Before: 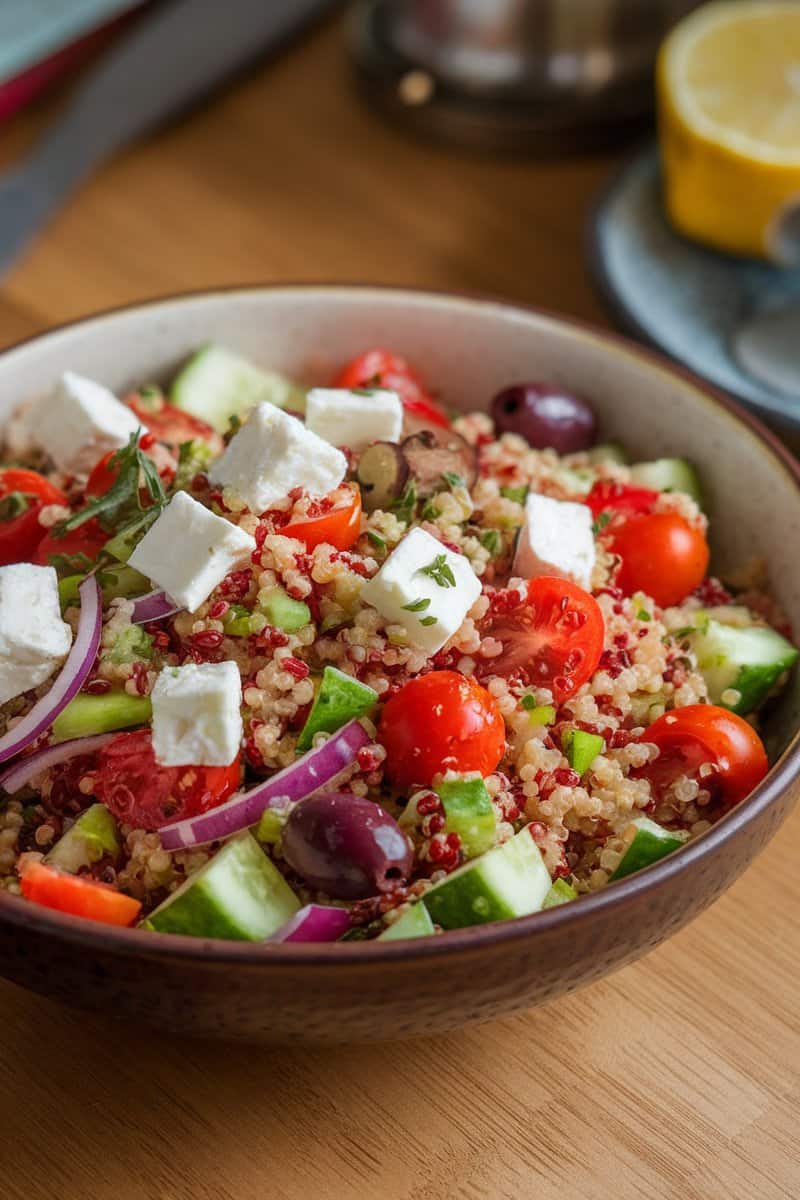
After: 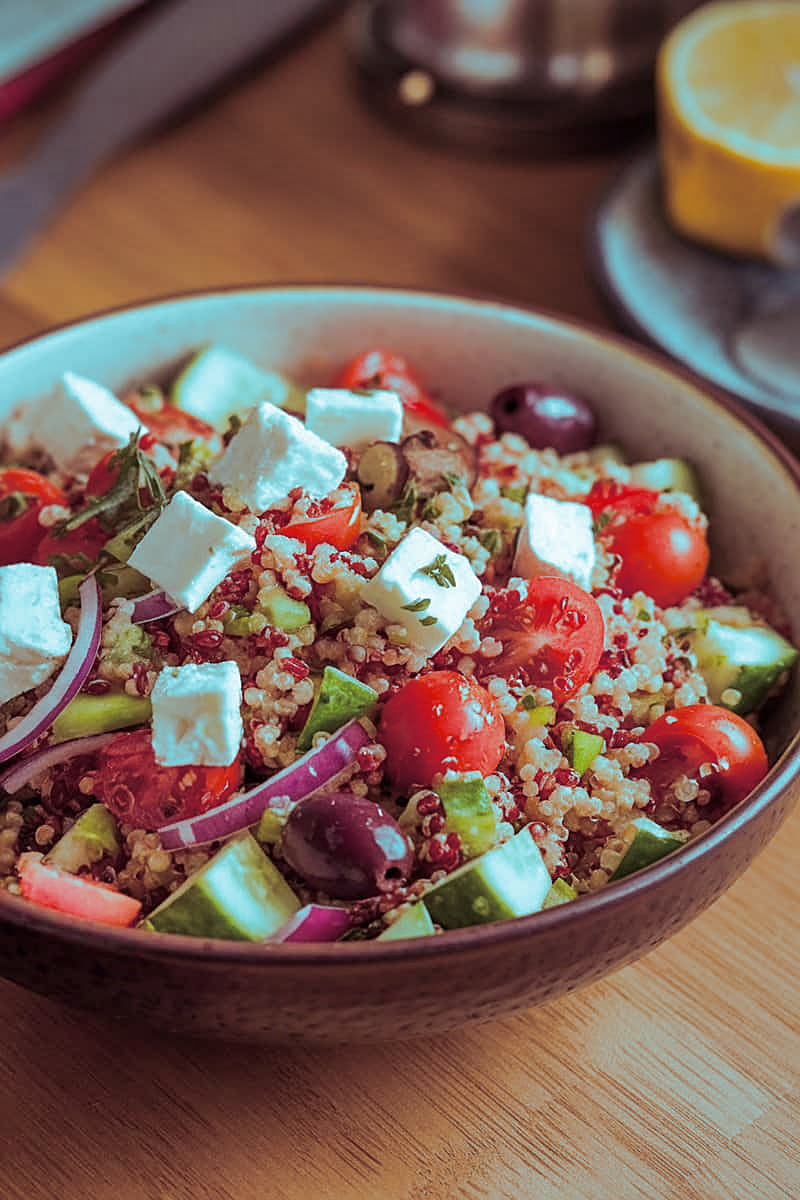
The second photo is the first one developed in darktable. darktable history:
split-toning: shadows › hue 327.6°, highlights › hue 198°, highlights › saturation 0.55, balance -21.25, compress 0%
sharpen: on, module defaults
shadows and highlights: highlights color adjustment 0%, low approximation 0.01, soften with gaussian
